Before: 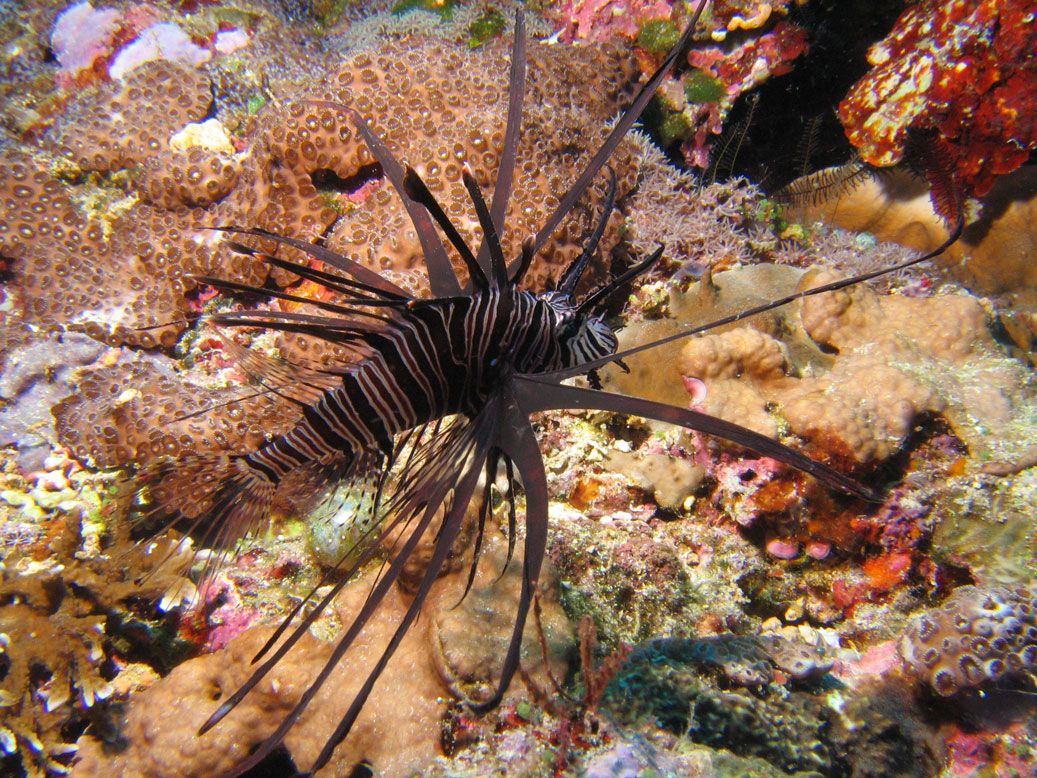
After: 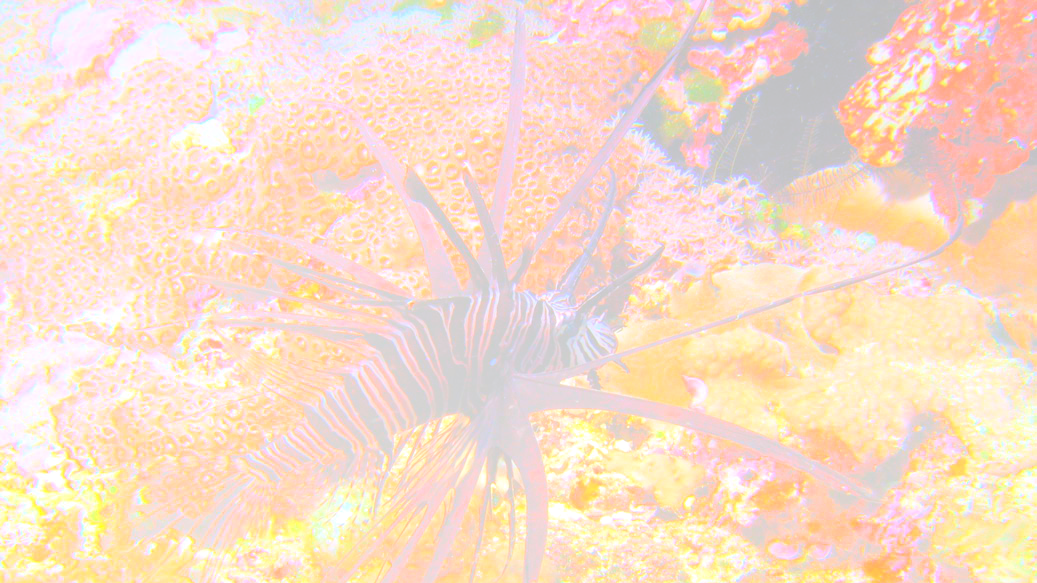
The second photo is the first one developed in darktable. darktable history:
crop: bottom 24.988%
exposure: black level correction 0, exposure 0.7 EV, compensate exposure bias true, compensate highlight preservation false
graduated density: hue 238.83°, saturation 50%
bloom: size 70%, threshold 25%, strength 70%
